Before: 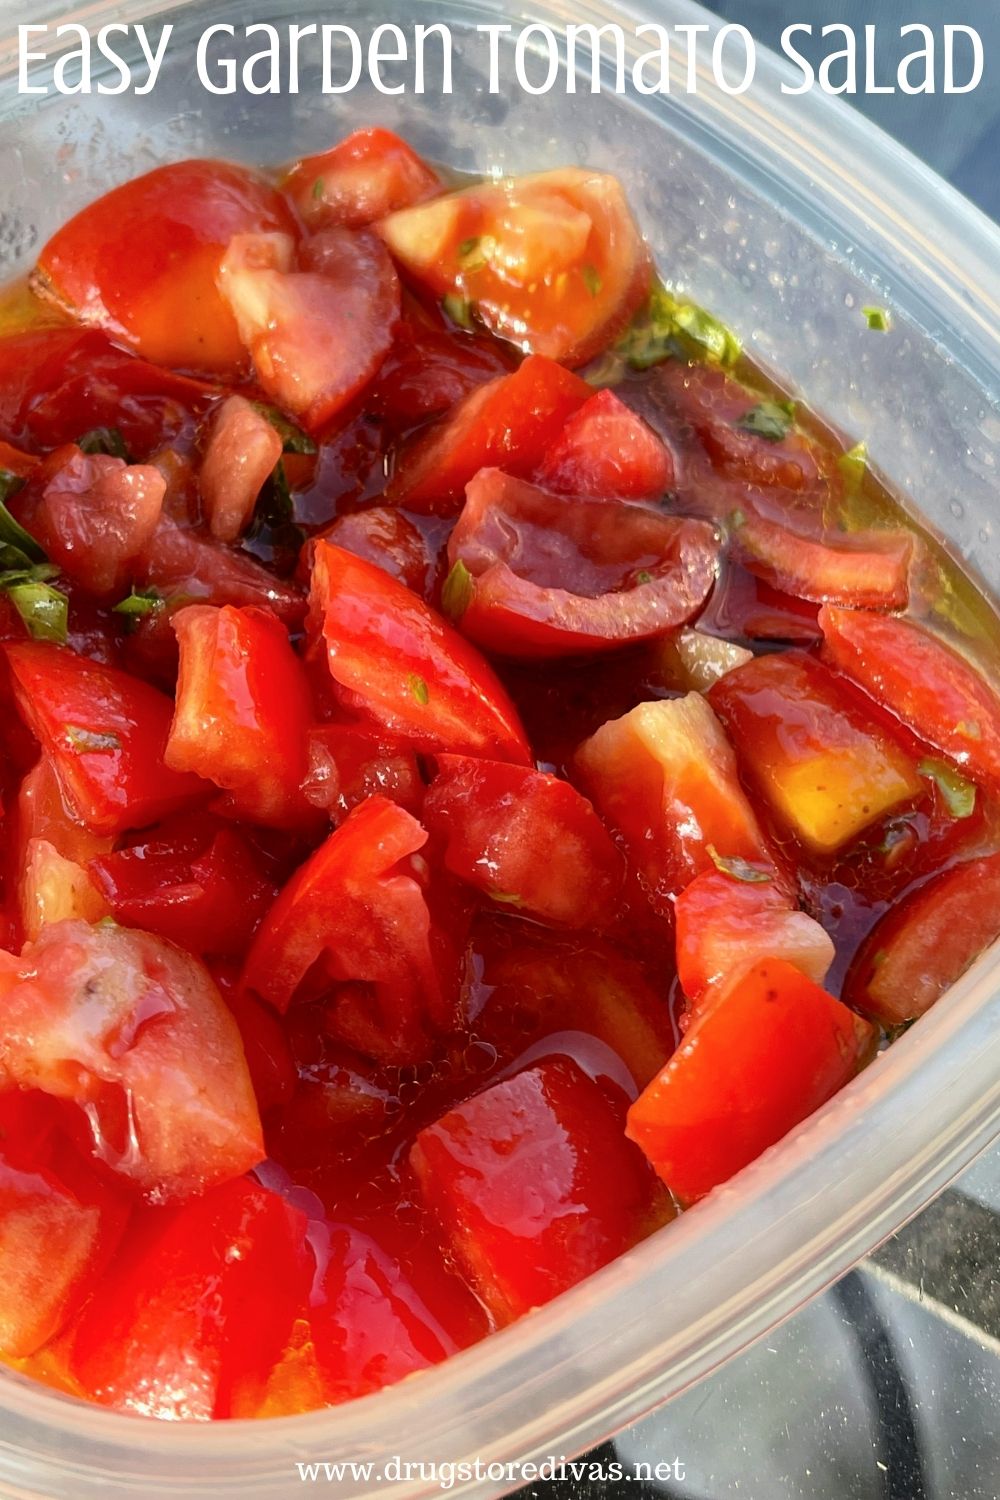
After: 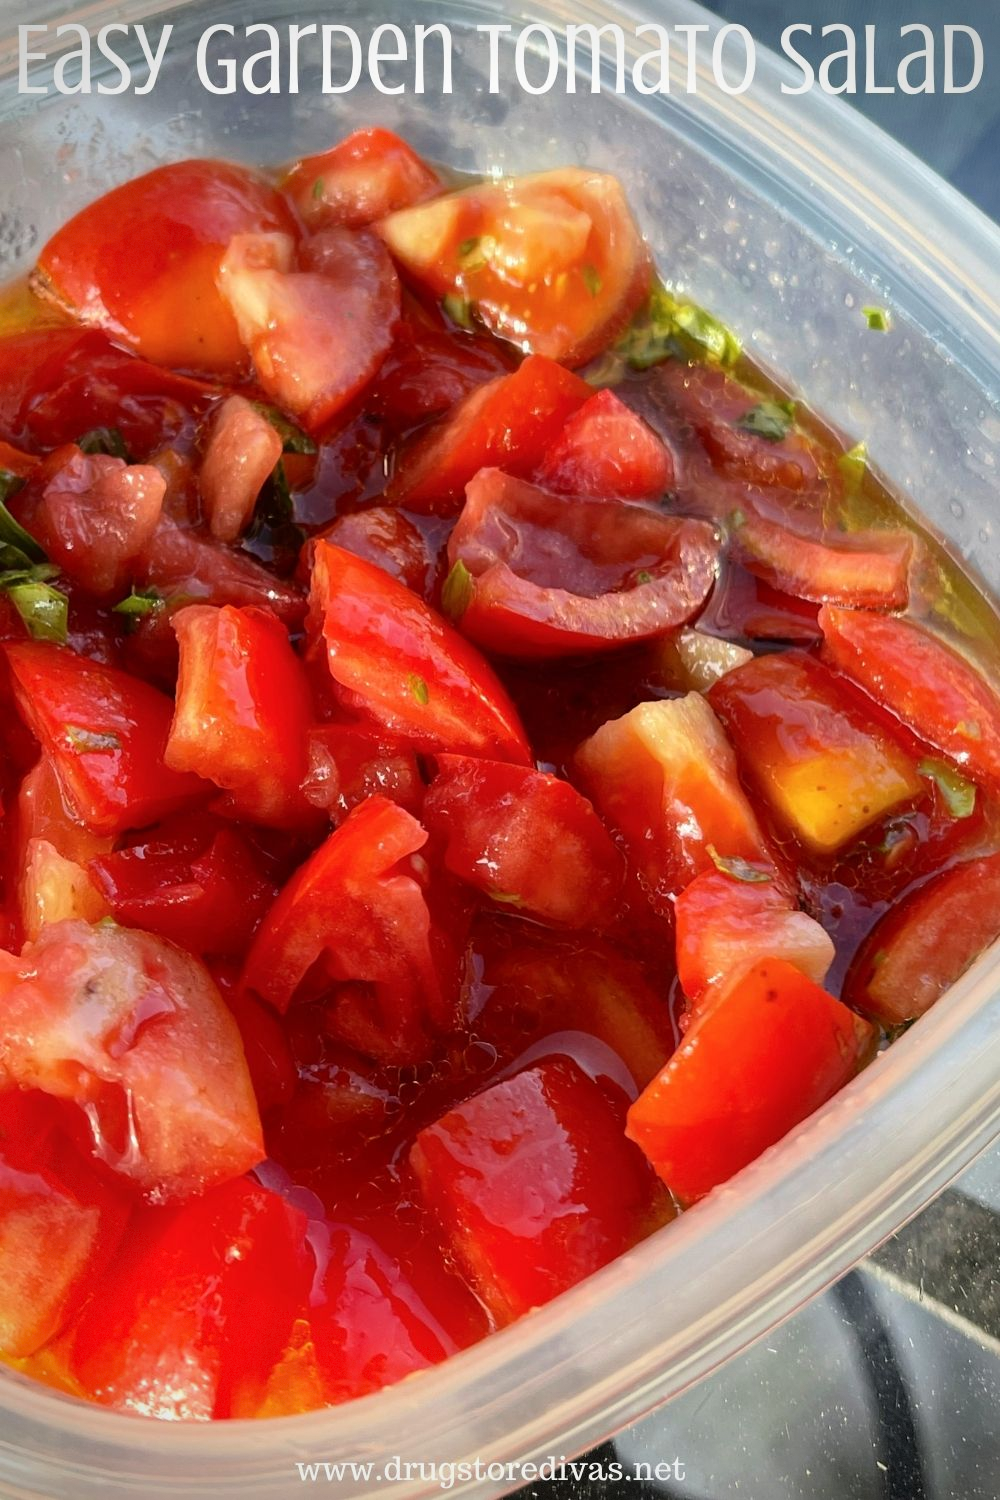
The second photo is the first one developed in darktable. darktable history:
vignetting: saturation 0.035, dithering 8-bit output
